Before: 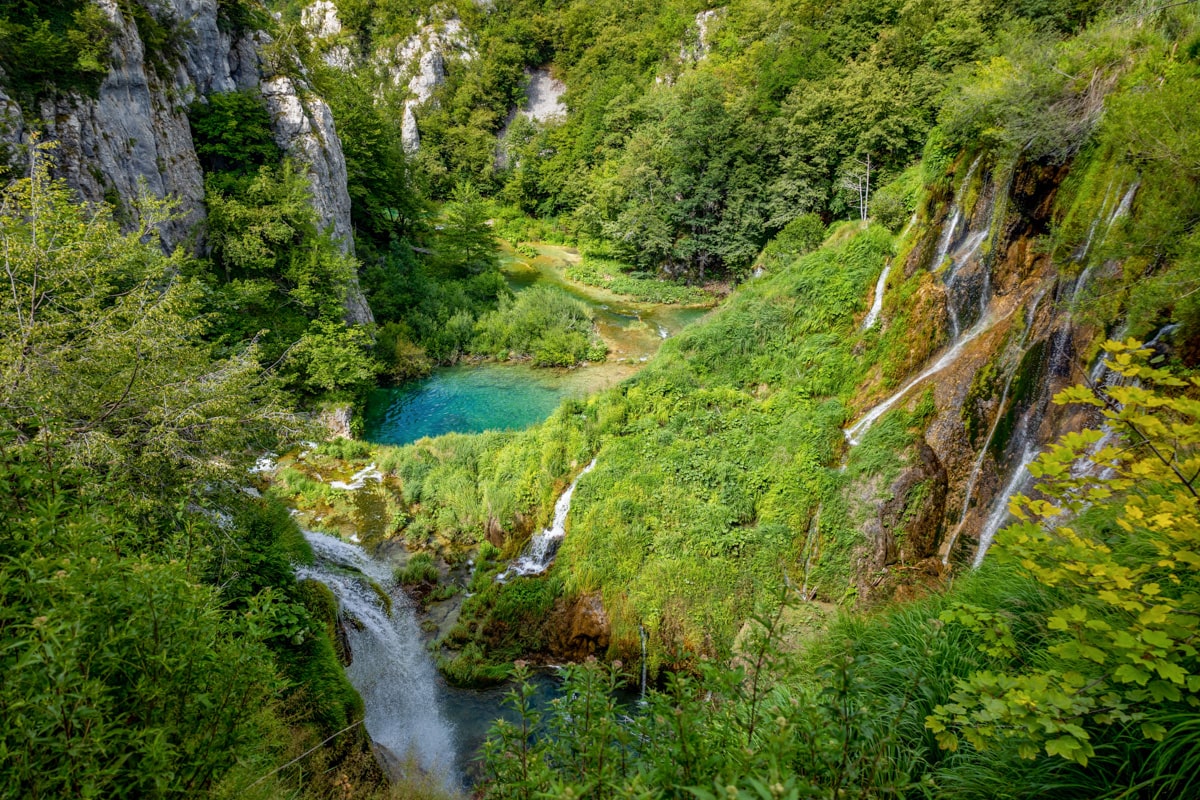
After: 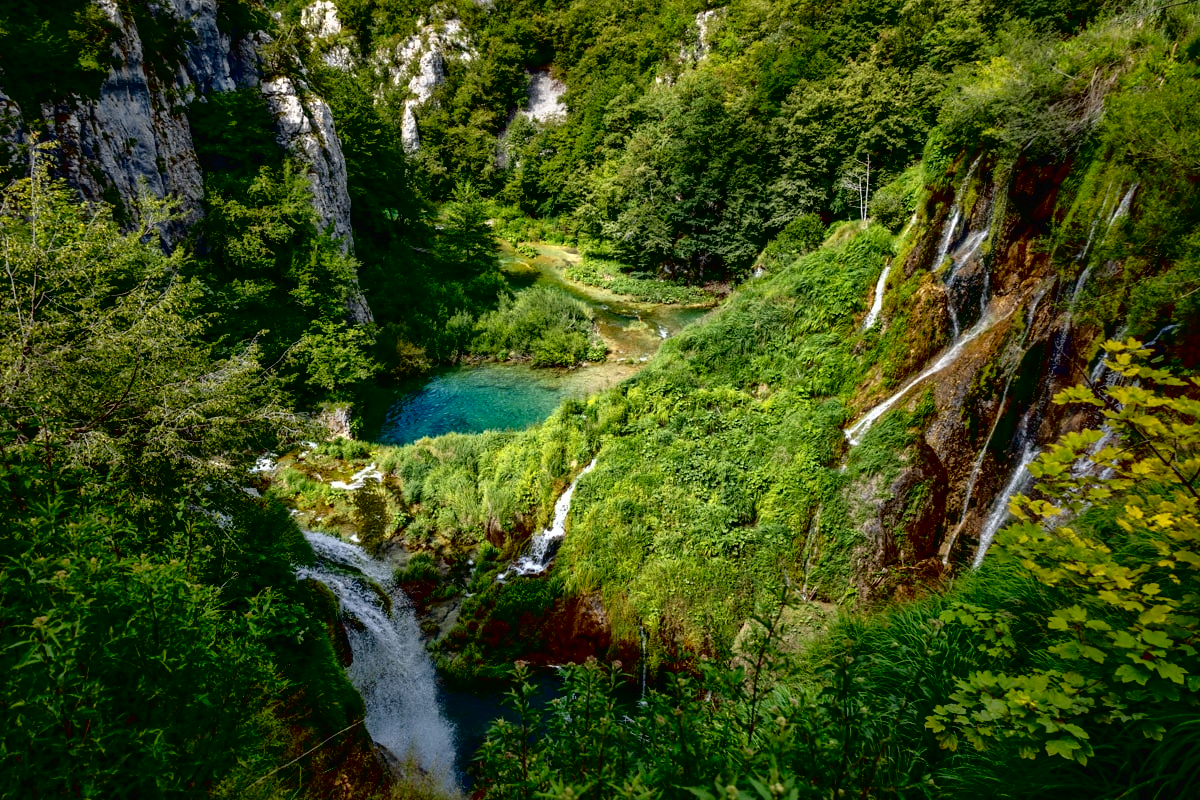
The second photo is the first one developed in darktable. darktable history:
tone curve: curves: ch0 [(0, 0) (0.003, 0.008) (0.011, 0.008) (0.025, 0.008) (0.044, 0.008) (0.069, 0.006) (0.1, 0.006) (0.136, 0.006) (0.177, 0.008) (0.224, 0.012) (0.277, 0.026) (0.335, 0.083) (0.399, 0.165) (0.468, 0.292) (0.543, 0.416) (0.623, 0.535) (0.709, 0.692) (0.801, 0.853) (0.898, 0.981) (1, 1)], color space Lab, independent channels, preserve colors none
shadows and highlights: on, module defaults
